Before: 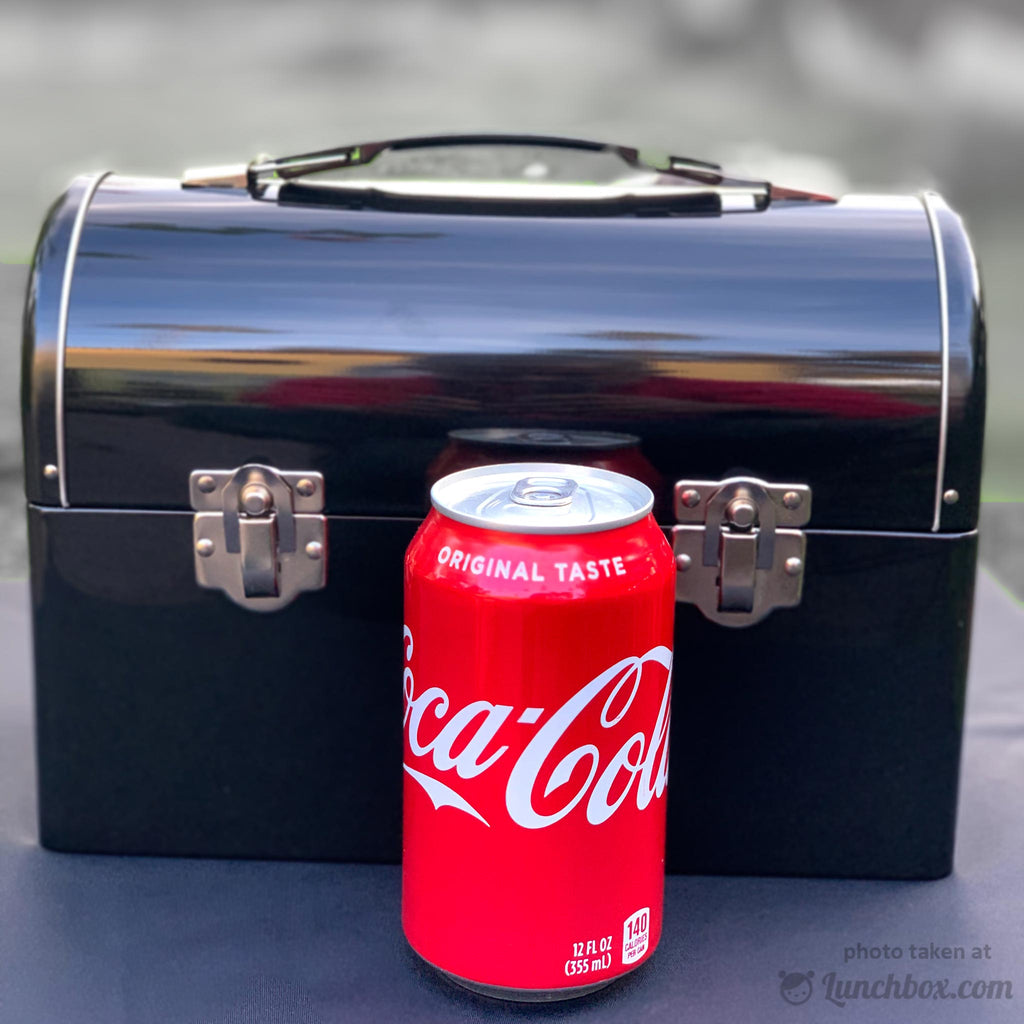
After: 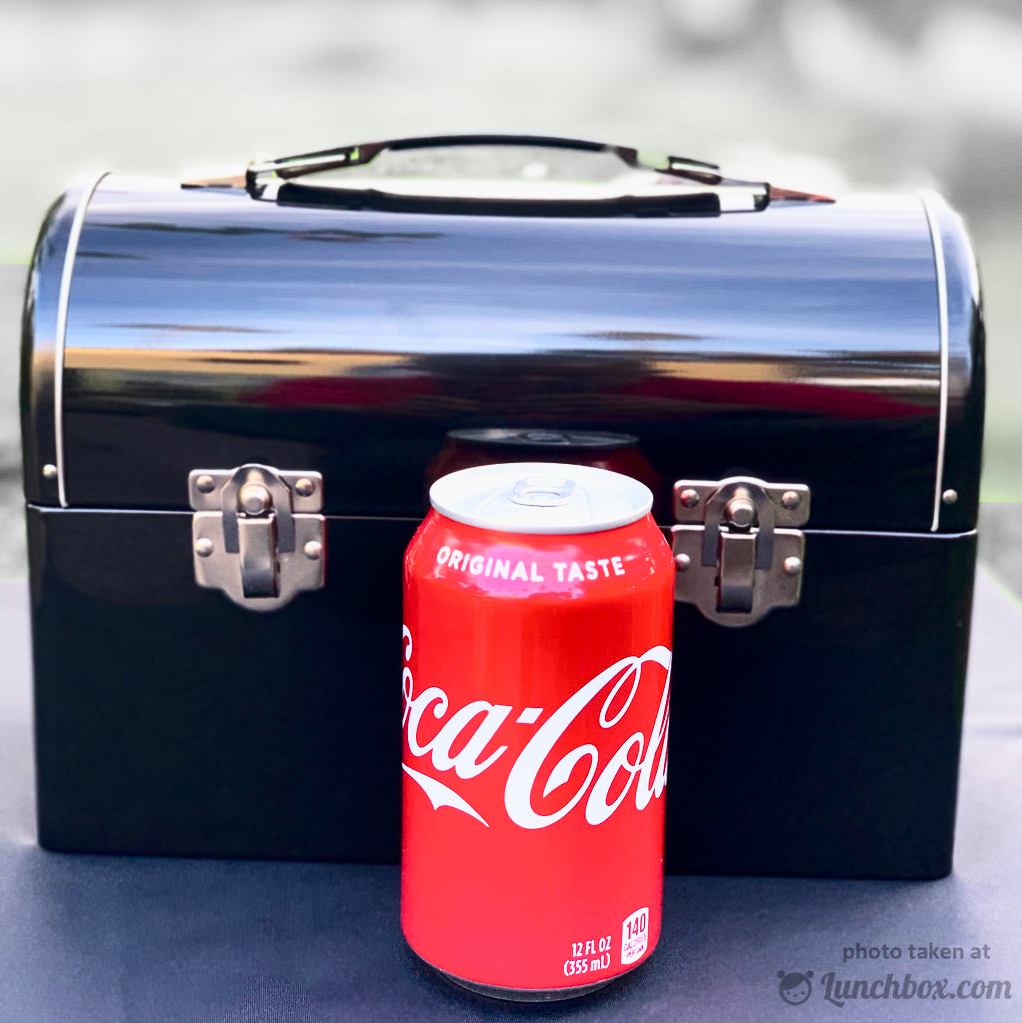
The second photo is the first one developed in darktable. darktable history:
crop and rotate: left 0.126%
base curve: curves: ch0 [(0, 0) (0.088, 0.125) (0.176, 0.251) (0.354, 0.501) (0.613, 0.749) (1, 0.877)], preserve colors none
contrast brightness saturation: contrast 0.28
color correction: highlights a* -0.182, highlights b* -0.124
